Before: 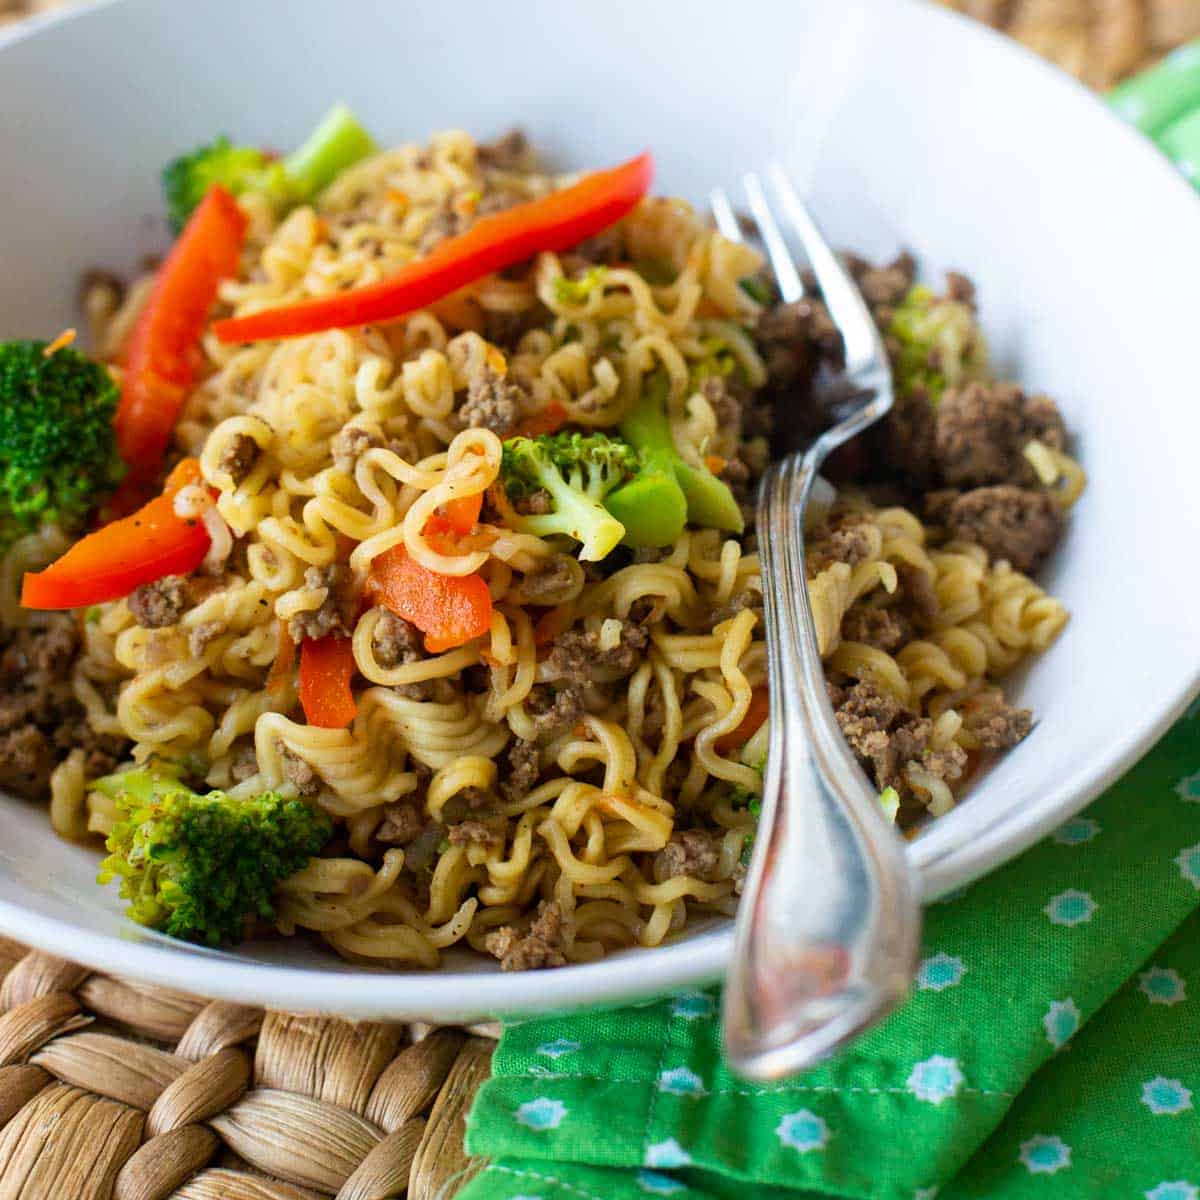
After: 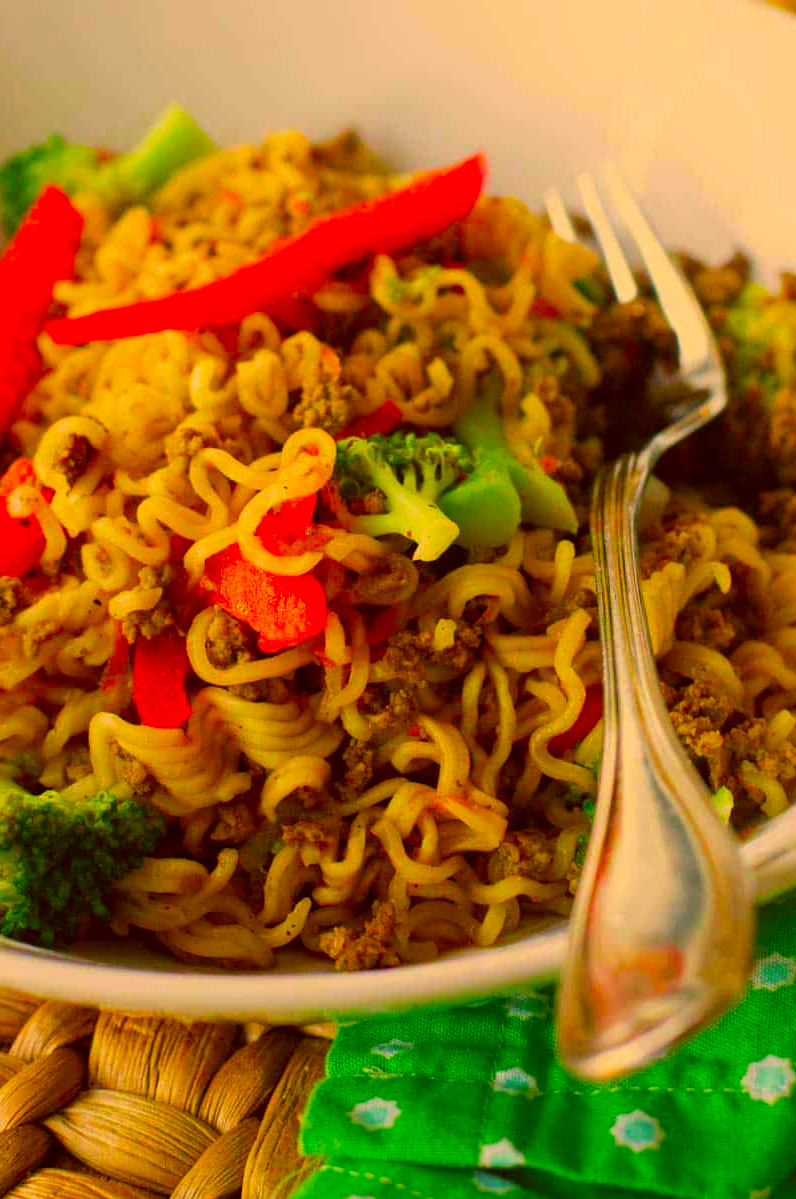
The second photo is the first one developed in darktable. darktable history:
exposure: exposure -0.419 EV, compensate highlight preservation false
color correction: highlights a* 10.58, highlights b* 30.06, shadows a* 2.81, shadows b* 17.91, saturation 1.74
crop and rotate: left 13.88%, right 19.756%
